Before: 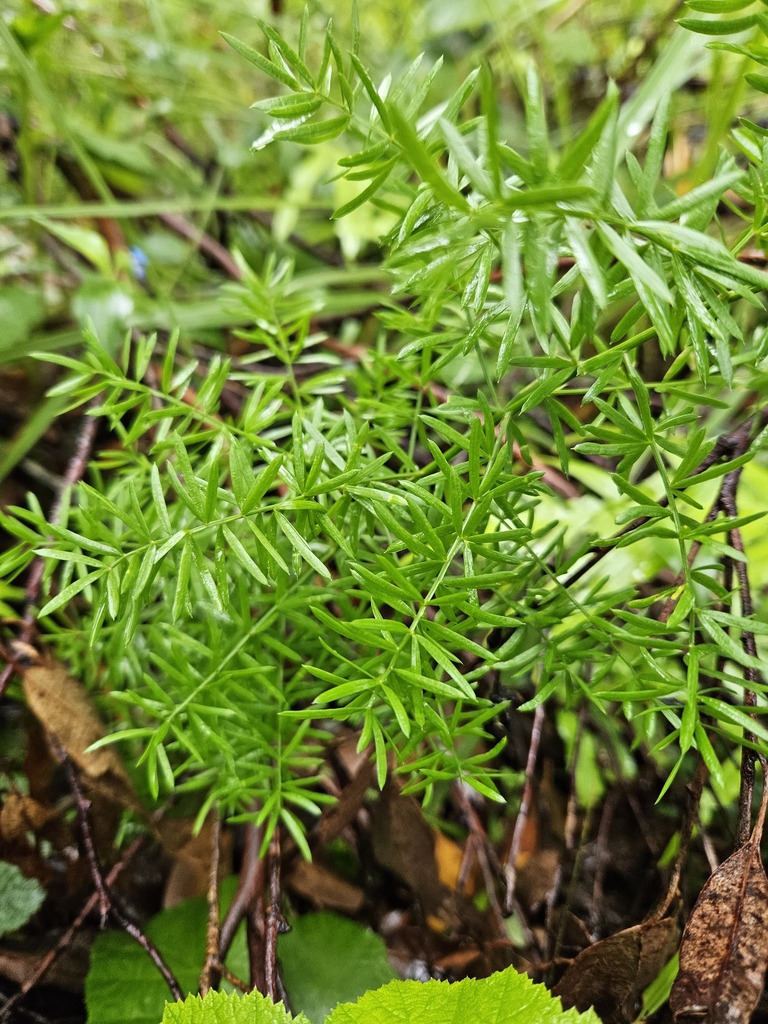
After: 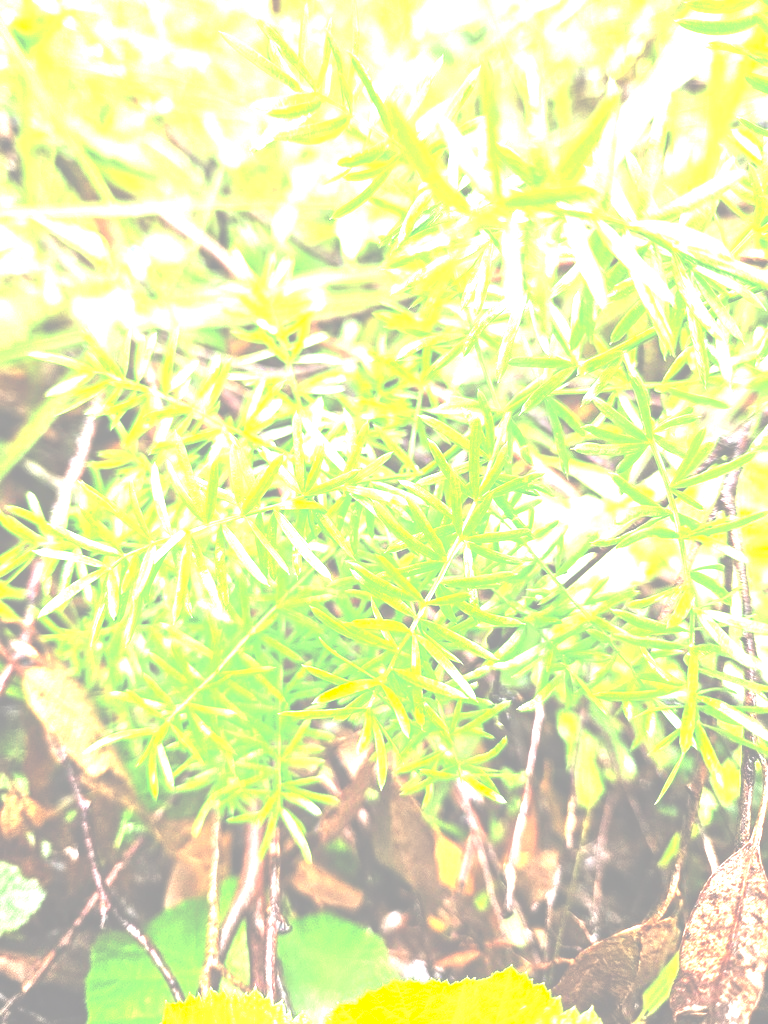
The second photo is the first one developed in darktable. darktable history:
levels: levels [0, 0.281, 0.562]
exposure: black level correction -0.071, exposure 0.5 EV, compensate highlight preservation false
